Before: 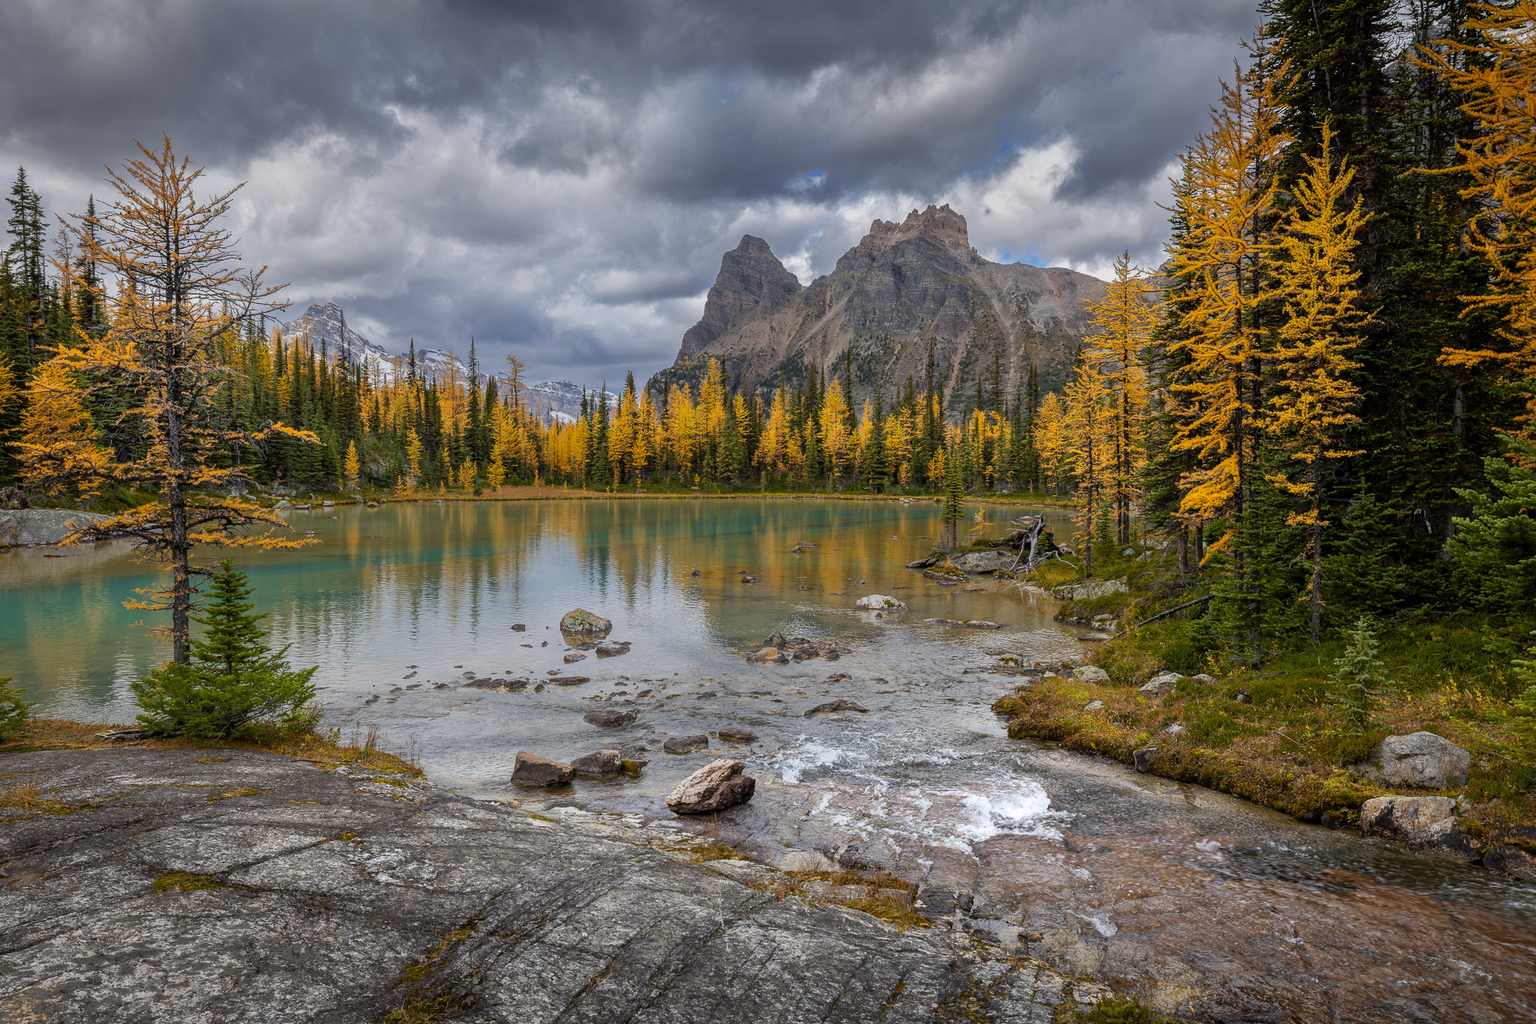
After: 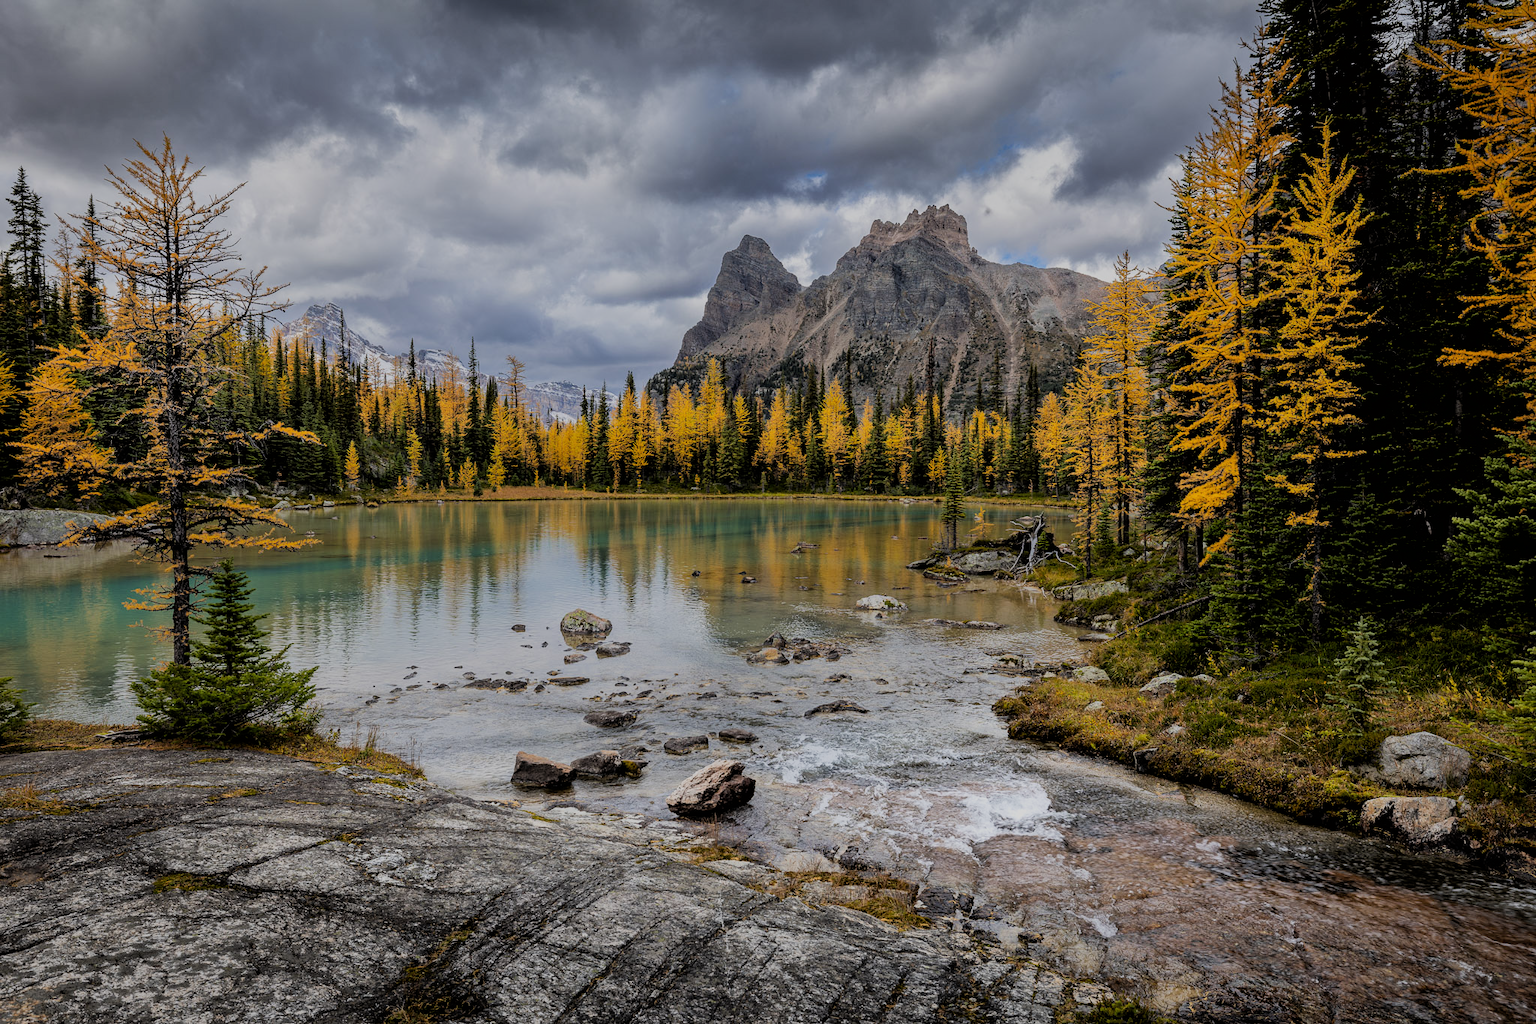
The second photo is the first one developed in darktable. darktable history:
filmic rgb: black relative exposure -4.15 EV, white relative exposure 5.14 EV, threshold 2.99 EV, hardness 2.03, contrast 1.181, enable highlight reconstruction true
